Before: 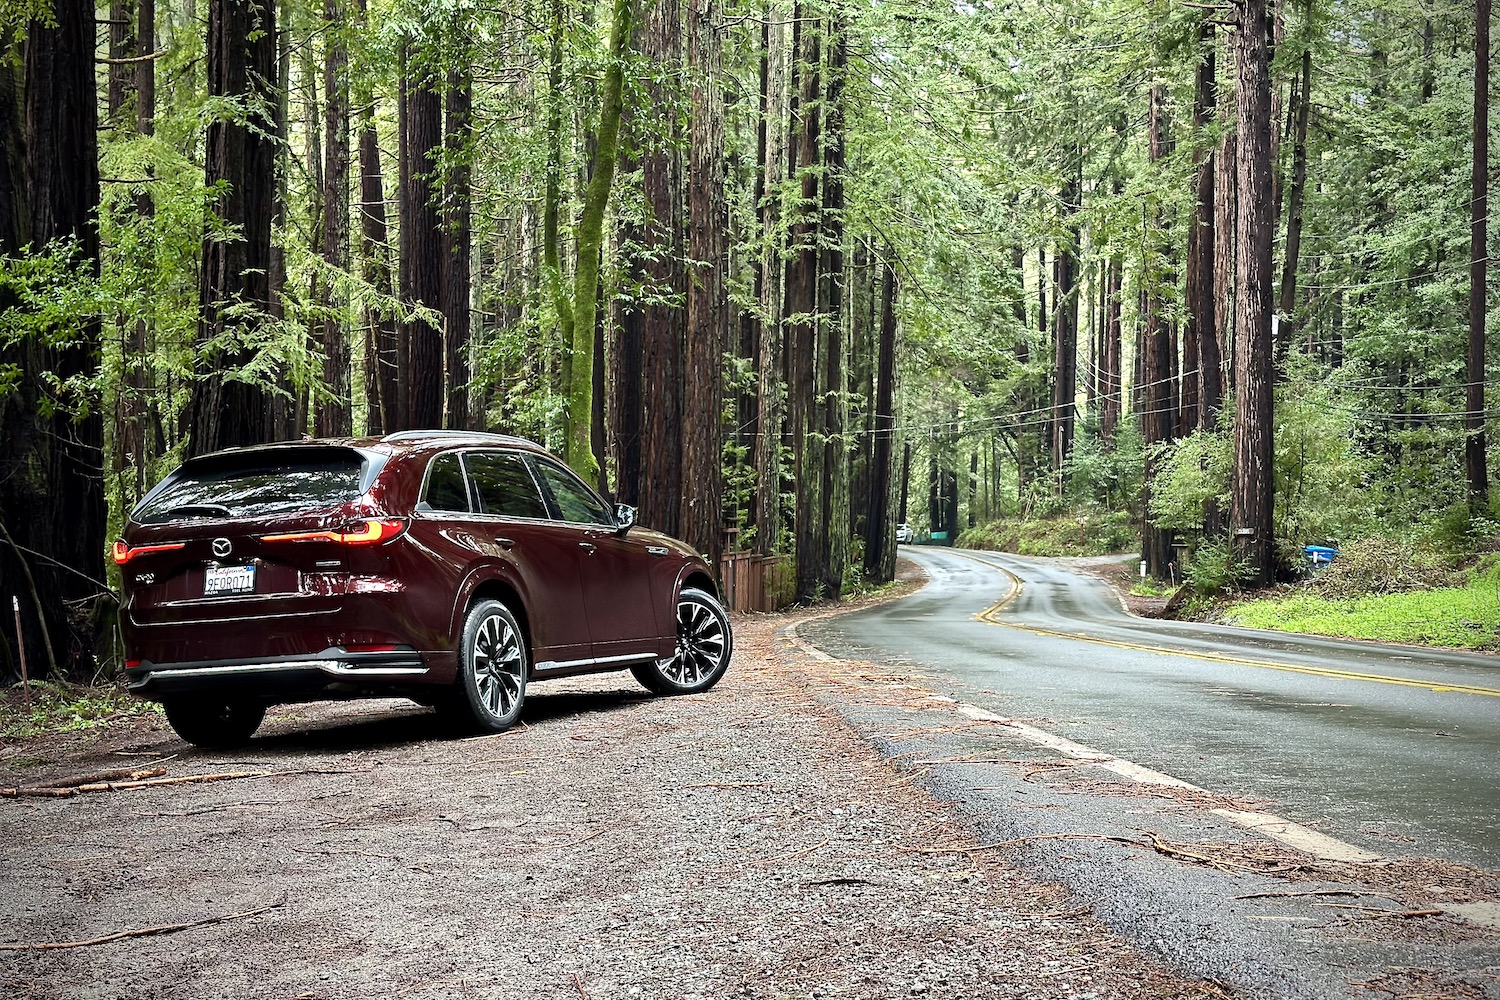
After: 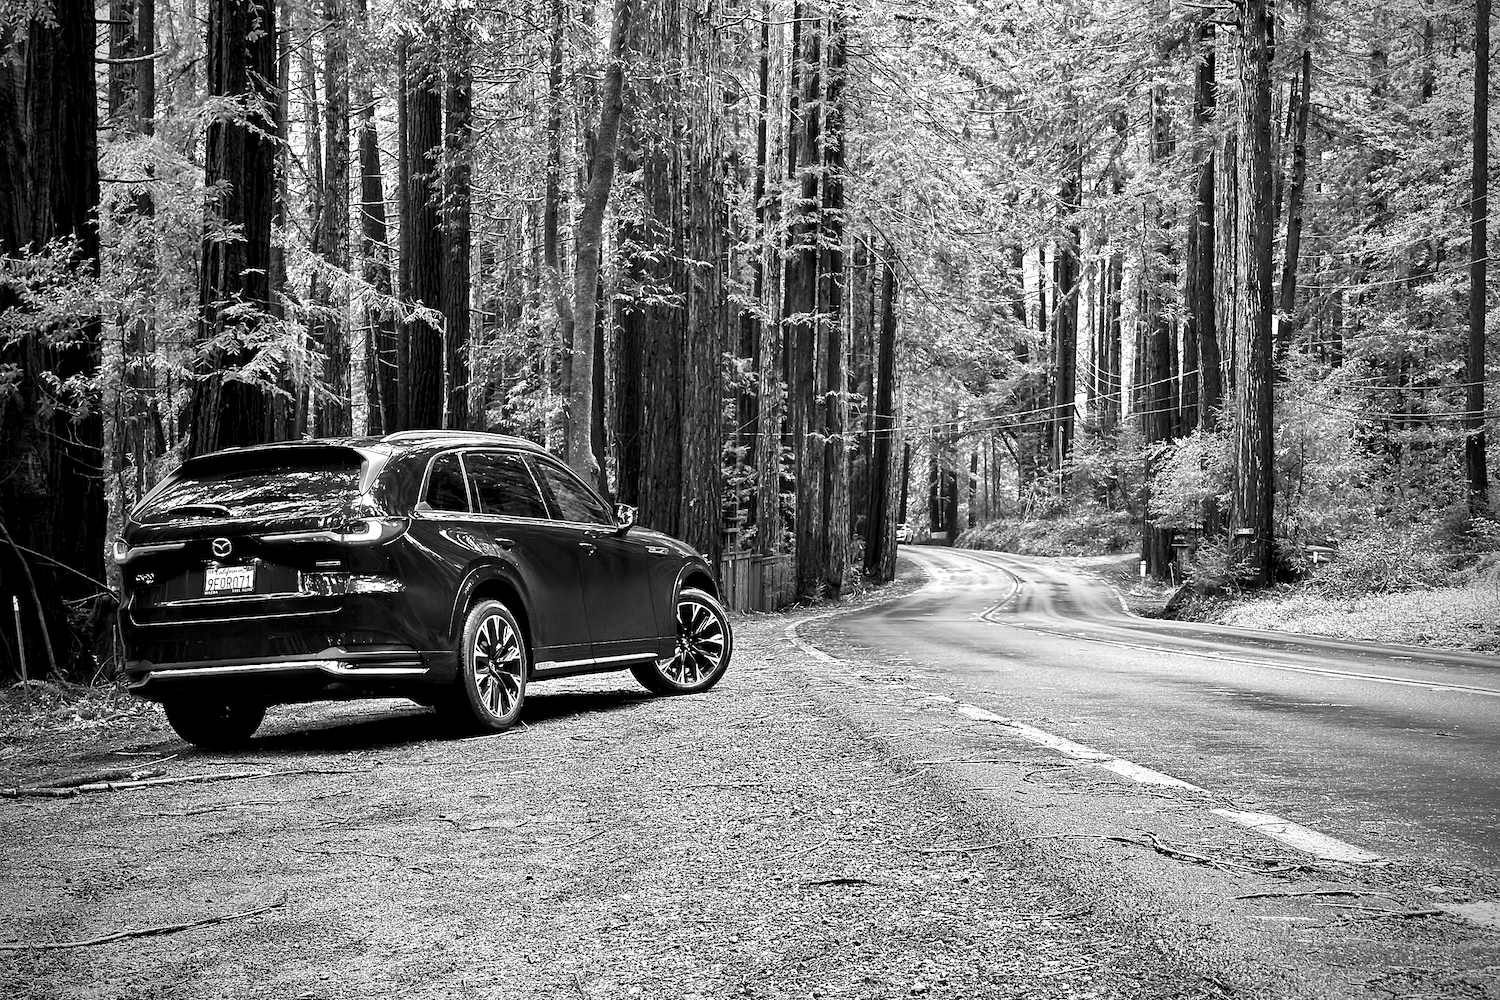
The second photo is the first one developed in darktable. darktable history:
monochrome: on, module defaults
tone equalizer: on, module defaults
local contrast: highlights 100%, shadows 100%, detail 120%, midtone range 0.2
contrast equalizer: octaves 7, y [[0.6 ×6], [0.55 ×6], [0 ×6], [0 ×6], [0 ×6]], mix 0.15
